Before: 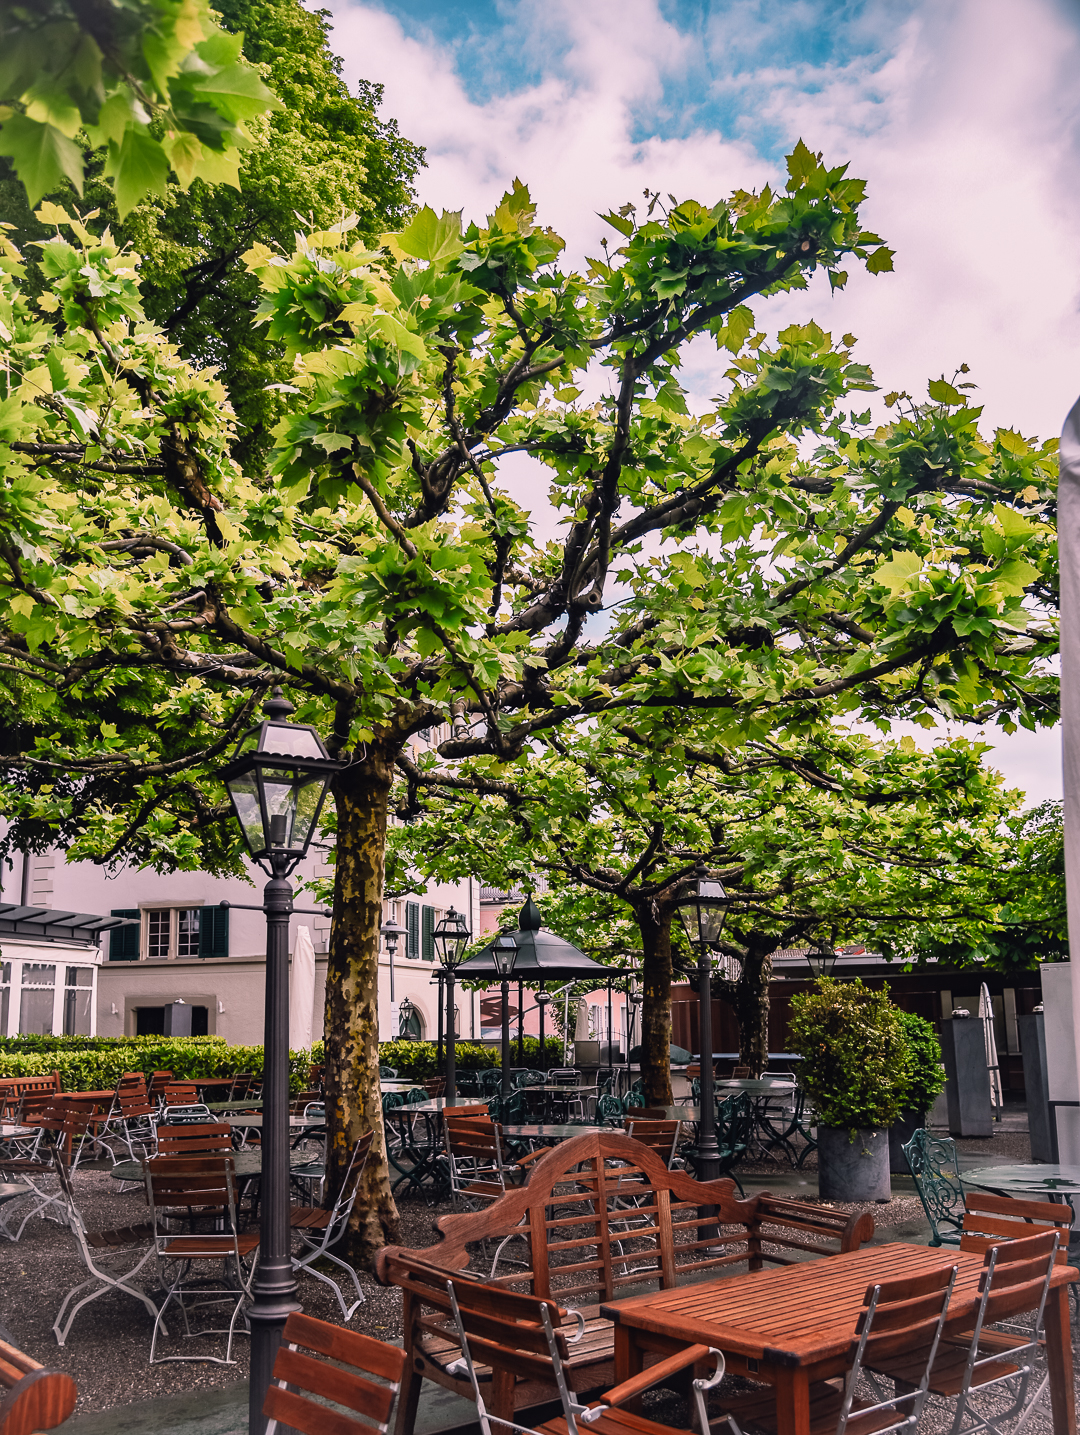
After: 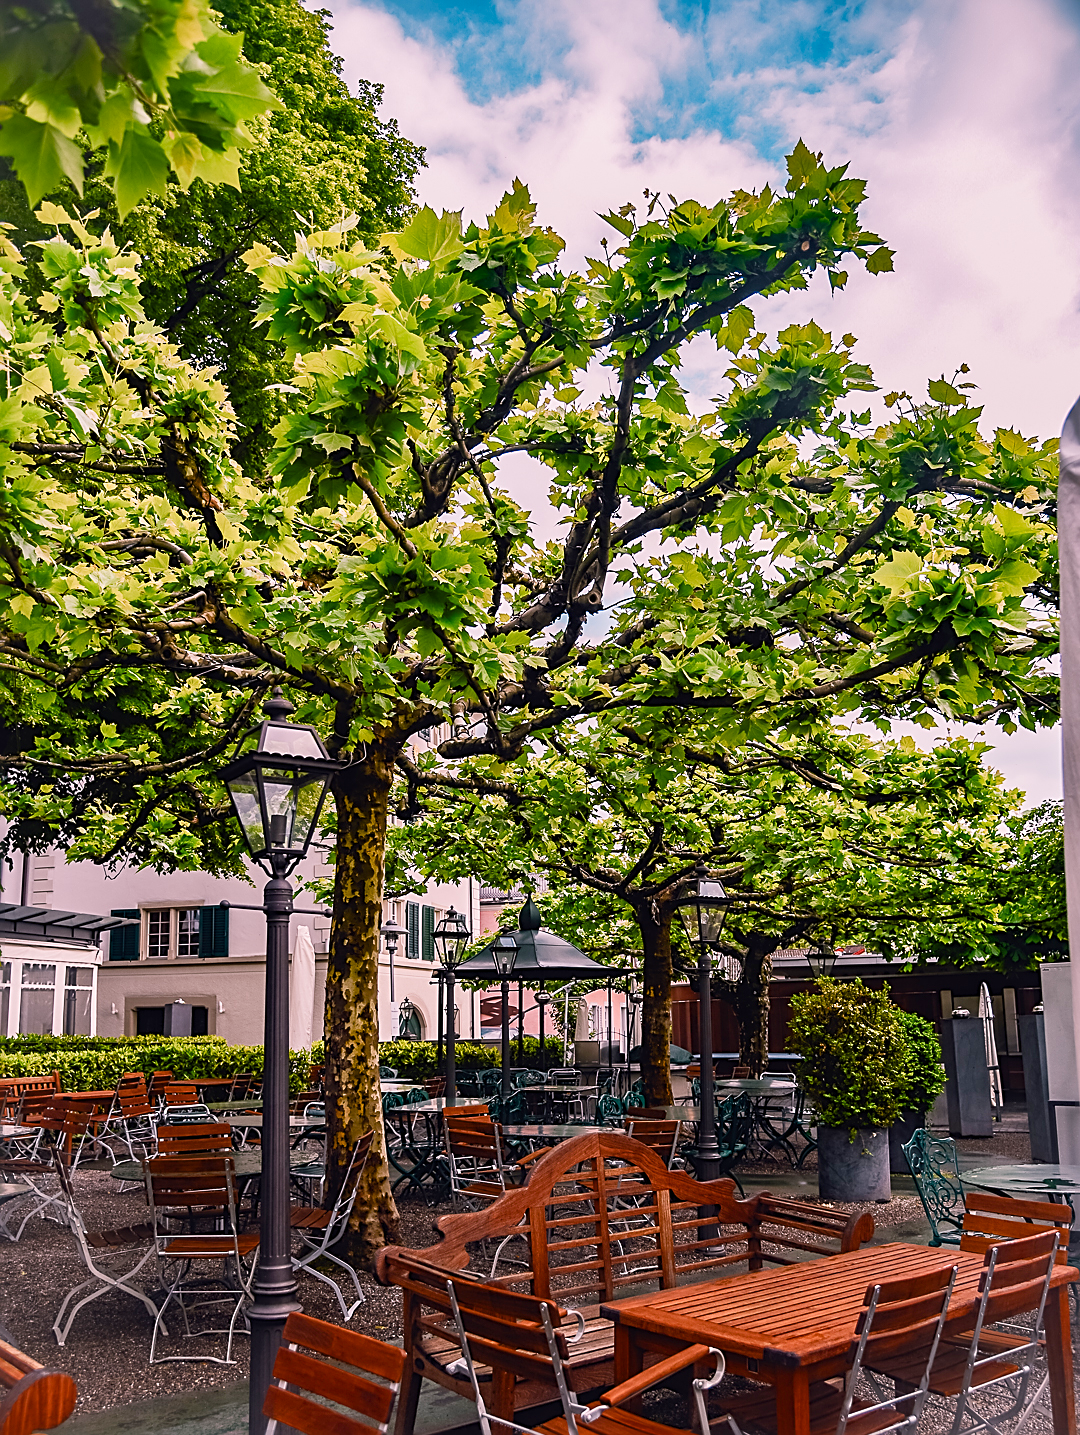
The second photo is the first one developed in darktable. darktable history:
color balance rgb: linear chroma grading › shadows 16.149%, perceptual saturation grading › global saturation 20%, perceptual saturation grading › highlights -25.741%, perceptual saturation grading › shadows 25.508%, global vibrance 20%
sharpen: amount 0.55
